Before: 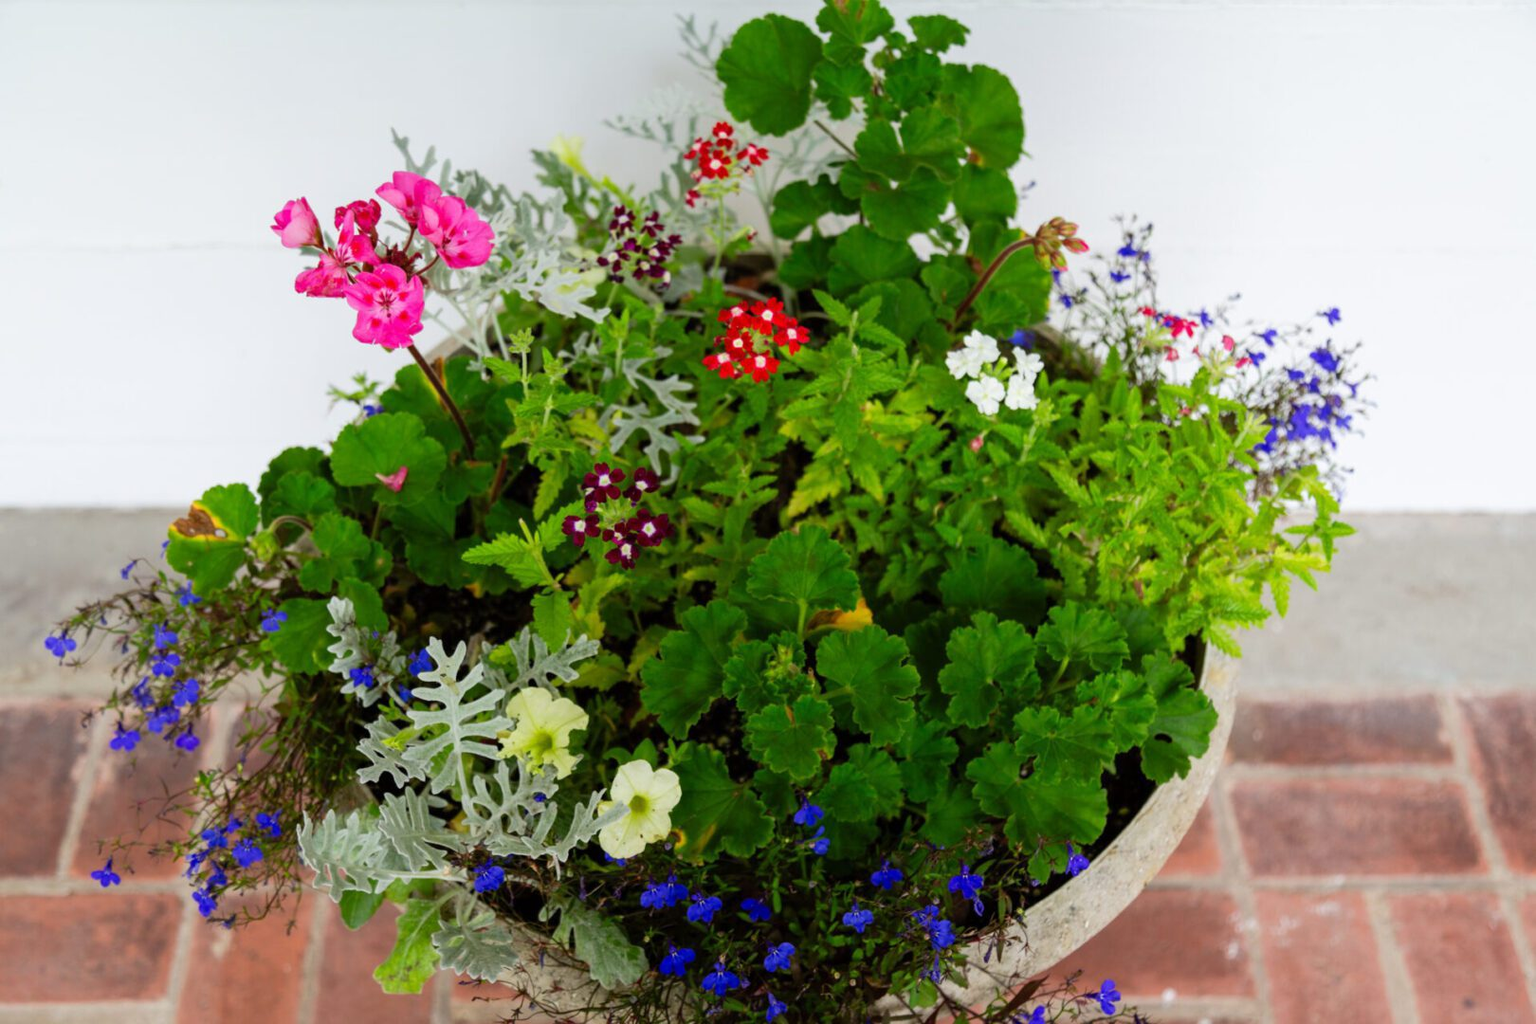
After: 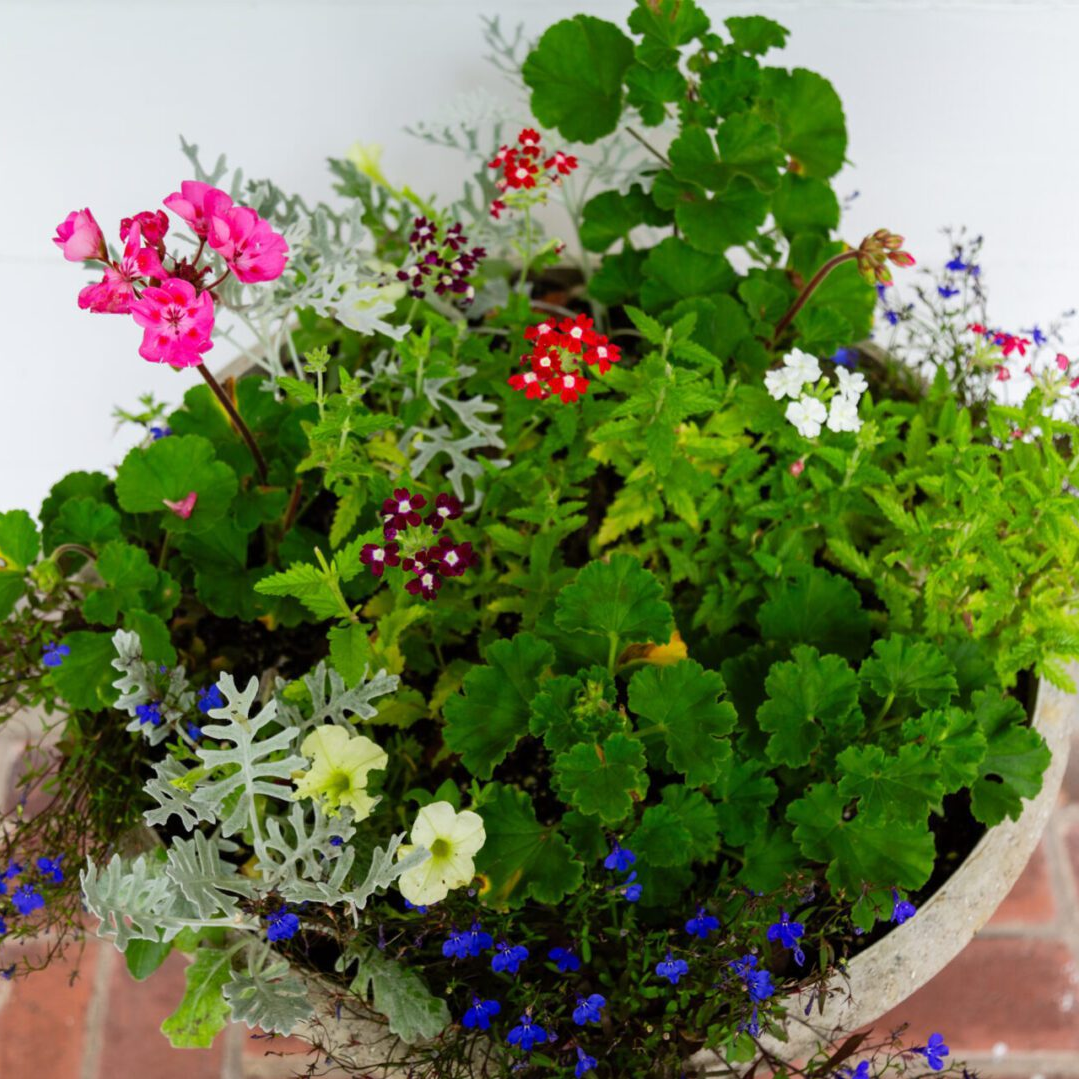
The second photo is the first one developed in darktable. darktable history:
crop and rotate: left 14.397%, right 18.944%
